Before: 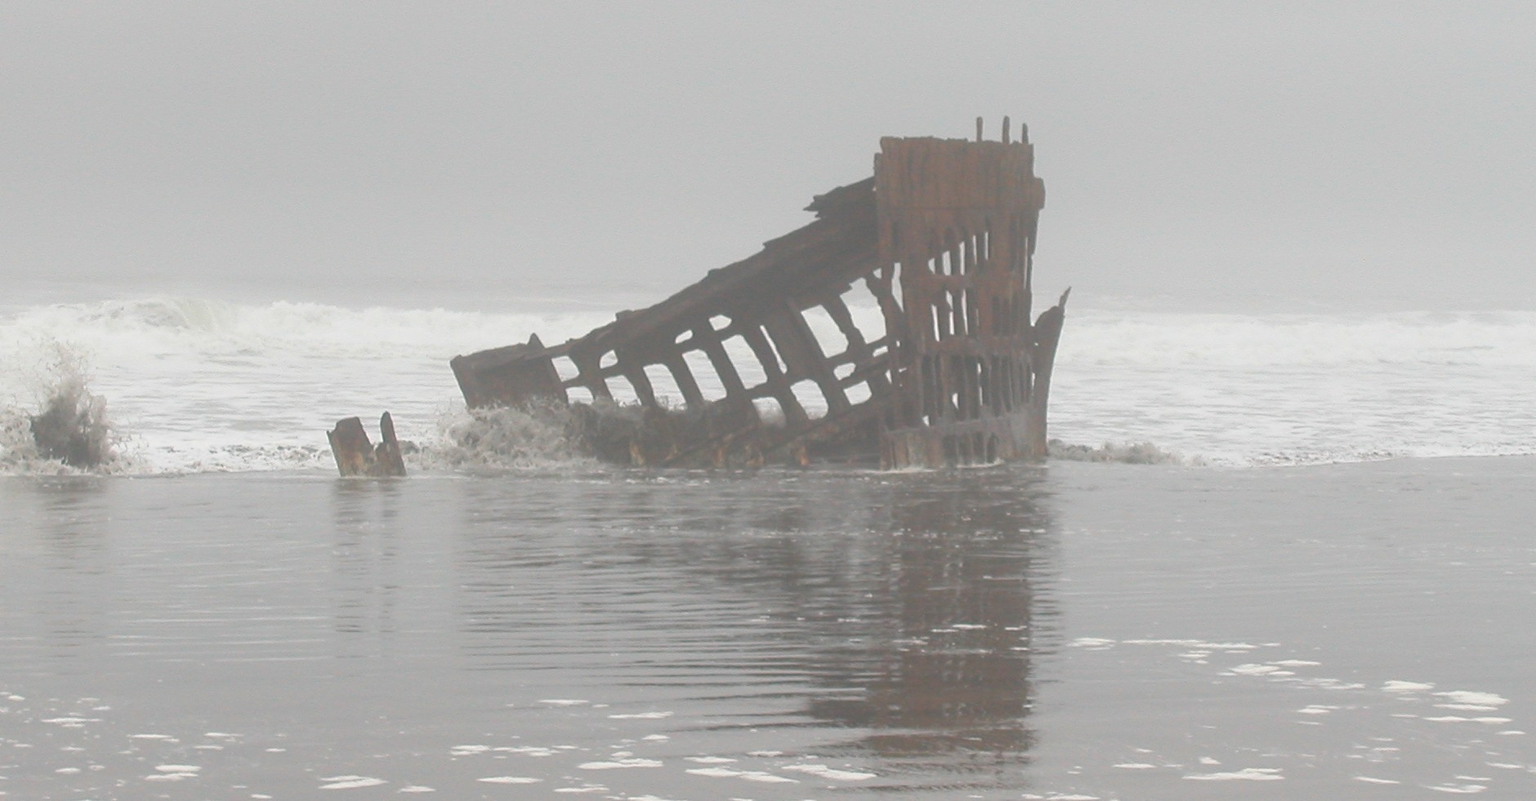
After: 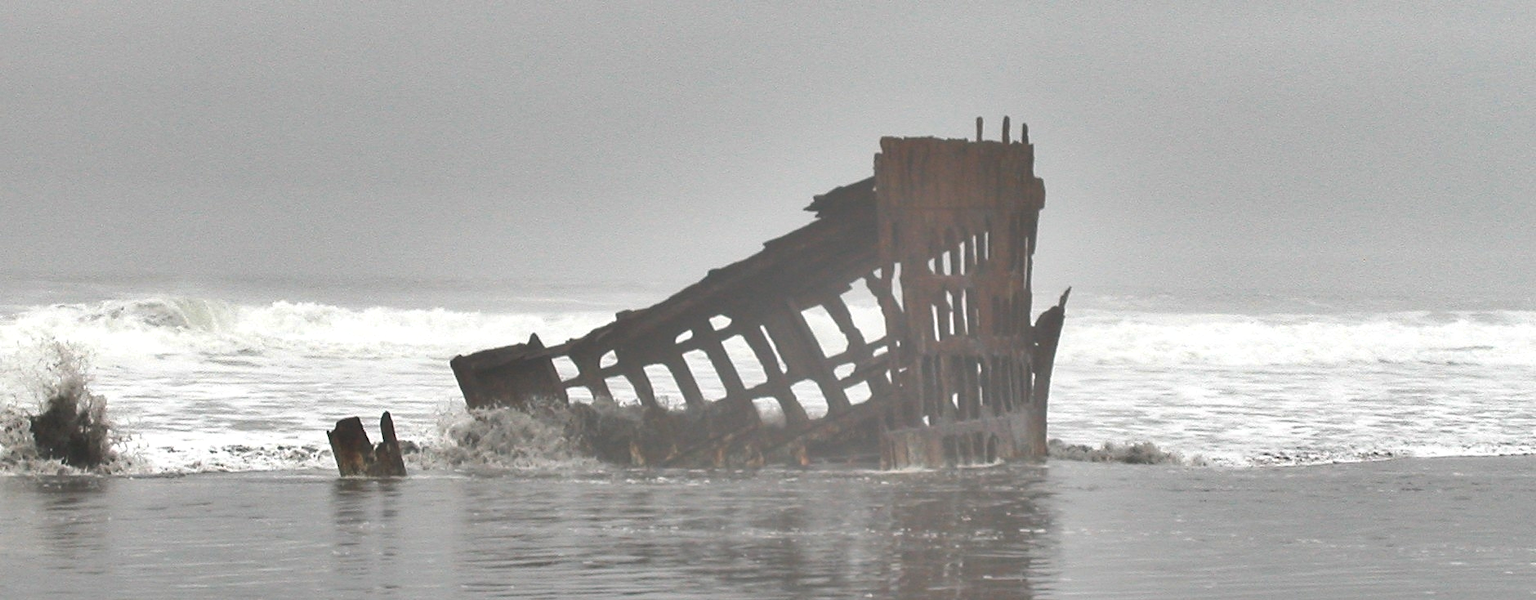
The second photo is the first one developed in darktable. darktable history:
tone equalizer: -8 EV -0.417 EV, -7 EV -0.389 EV, -6 EV -0.333 EV, -5 EV -0.222 EV, -3 EV 0.222 EV, -2 EV 0.333 EV, -1 EV 0.389 EV, +0 EV 0.417 EV, edges refinement/feathering 500, mask exposure compensation -1.25 EV, preserve details no
shadows and highlights: radius 100.41, shadows 50.55, highlights -64.36, highlights color adjustment 49.82%, soften with gaussian
crop: bottom 24.988%
